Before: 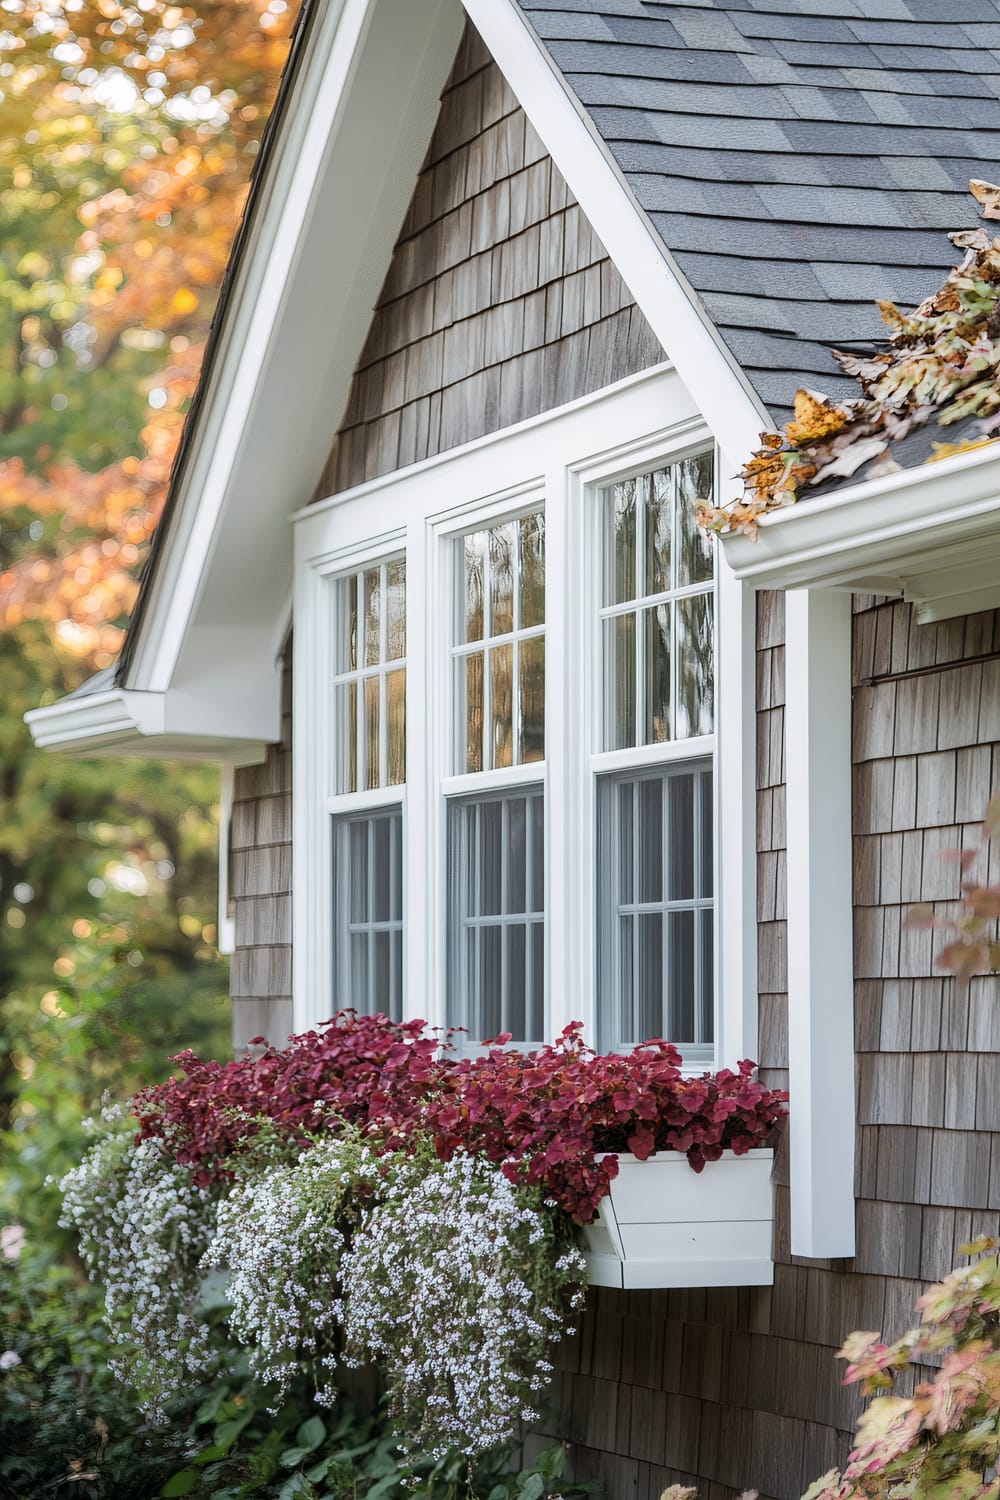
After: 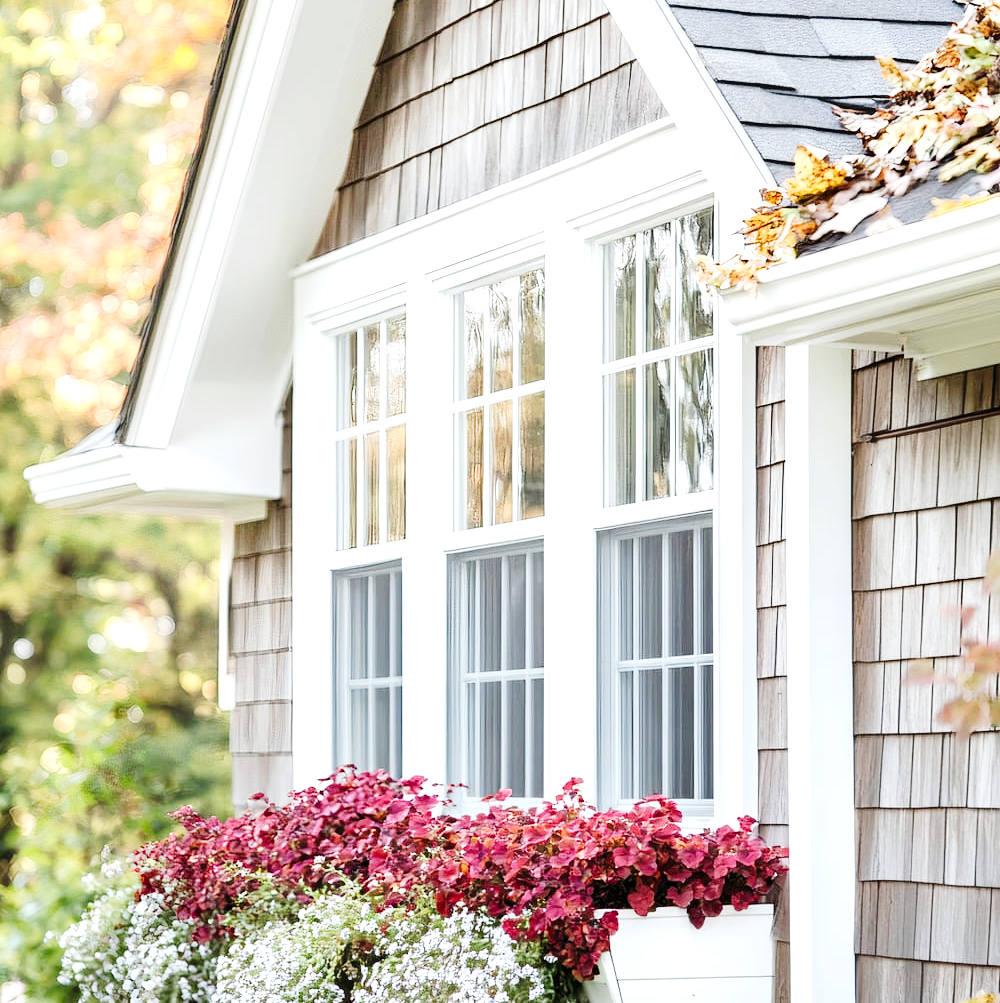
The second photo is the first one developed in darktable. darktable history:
tone equalizer: on, module defaults
crop: top 16.304%, bottom 16.773%
tone curve: curves: ch0 [(0, 0) (0.049, 0.01) (0.154, 0.081) (0.491, 0.56) (0.739, 0.794) (0.992, 0.937)]; ch1 [(0, 0) (0.172, 0.123) (0.317, 0.272) (0.401, 0.422) (0.499, 0.497) (0.531, 0.54) (0.615, 0.603) (0.741, 0.783) (1, 1)]; ch2 [(0, 0) (0.411, 0.424) (0.462, 0.483) (0.544, 0.56) (0.686, 0.638) (1, 1)], preserve colors none
exposure: black level correction 0, exposure 1.34 EV, compensate highlight preservation false
